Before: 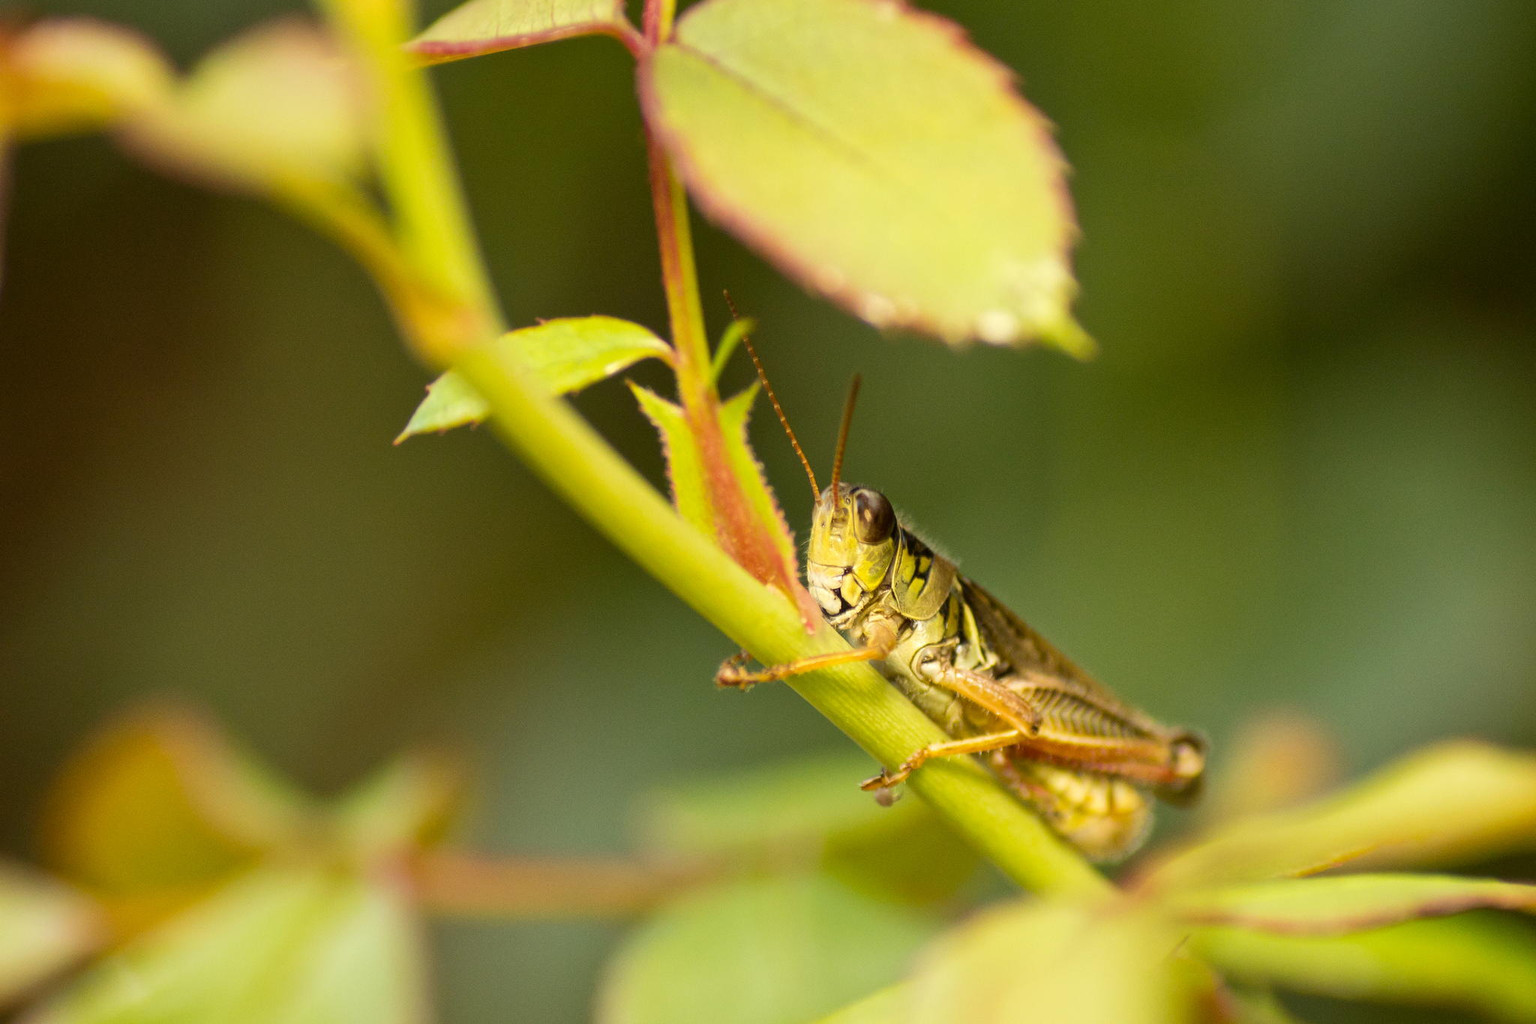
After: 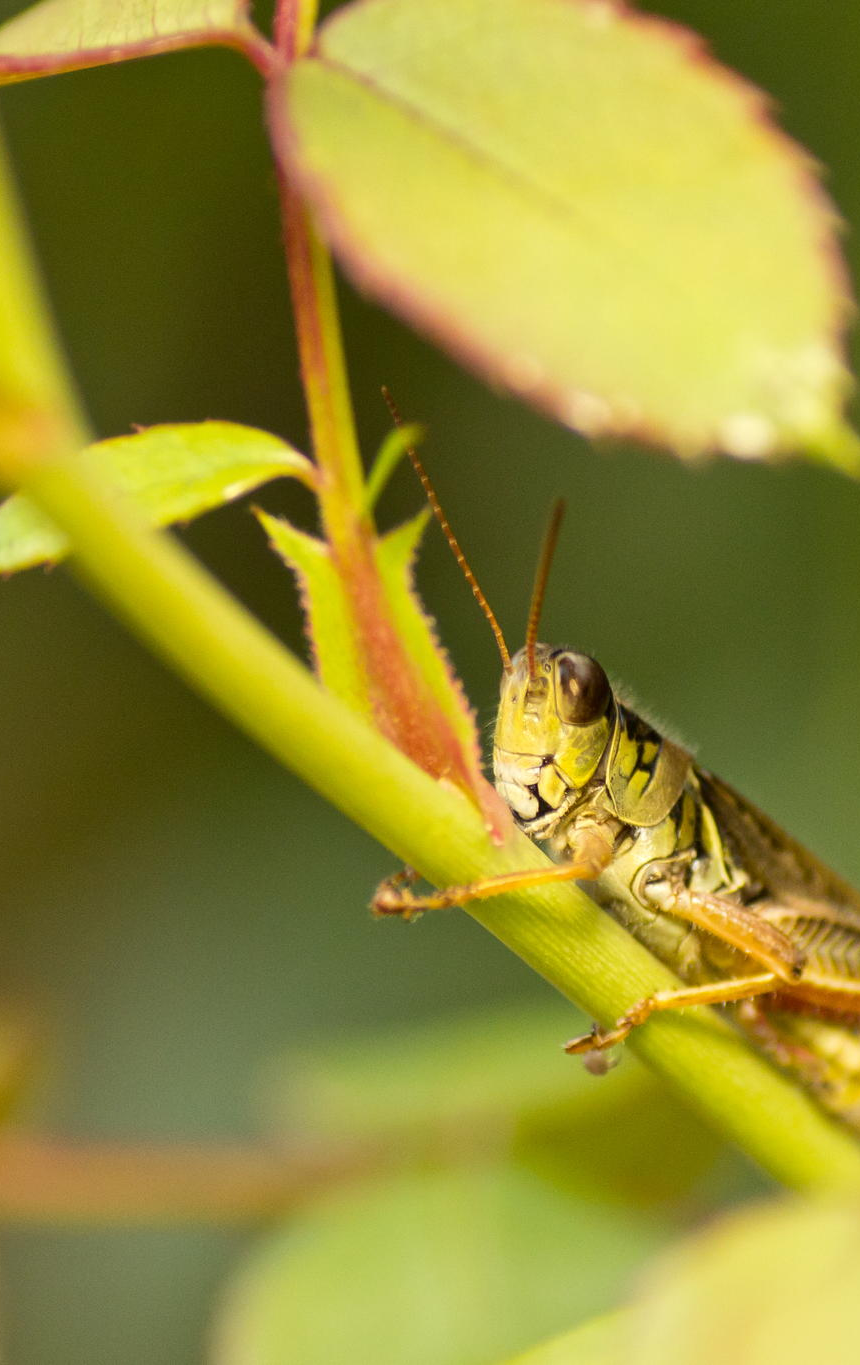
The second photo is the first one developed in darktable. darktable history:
crop: left 28.476%, right 29.528%
